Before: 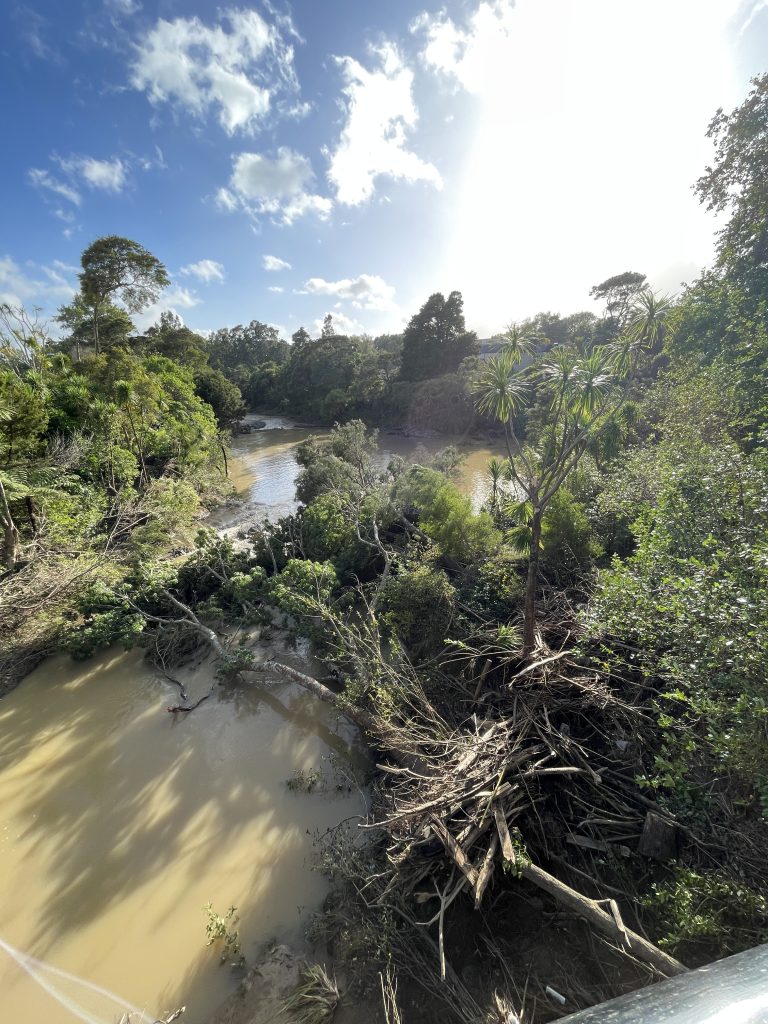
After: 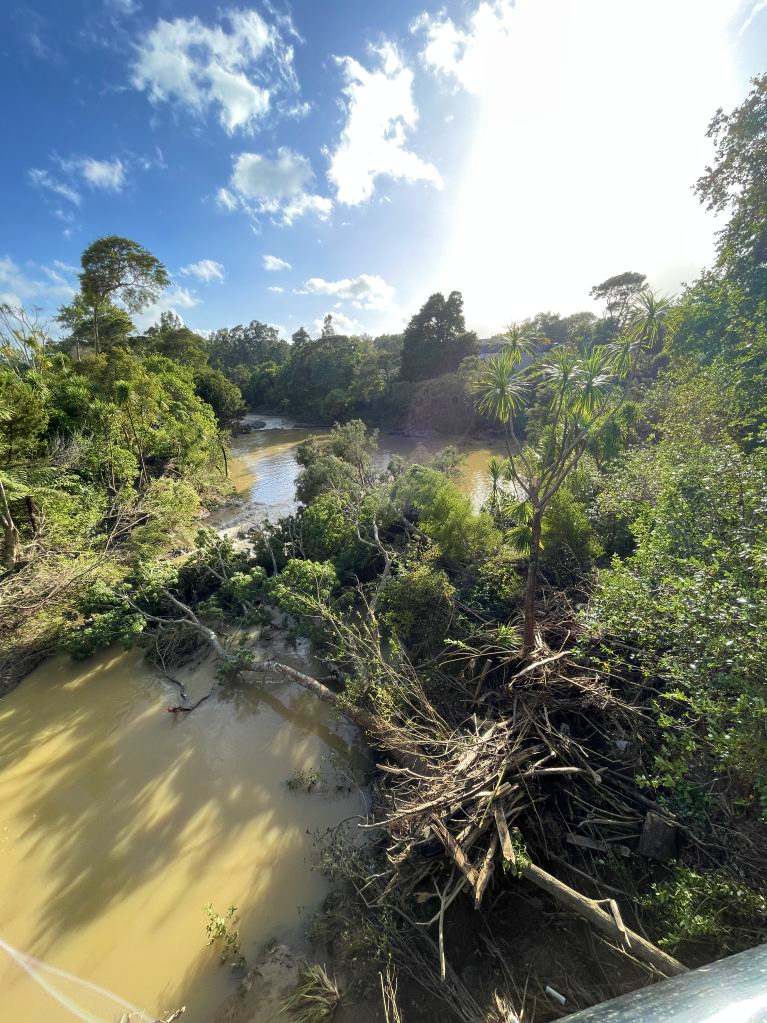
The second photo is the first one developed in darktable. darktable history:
velvia: strength 45%
